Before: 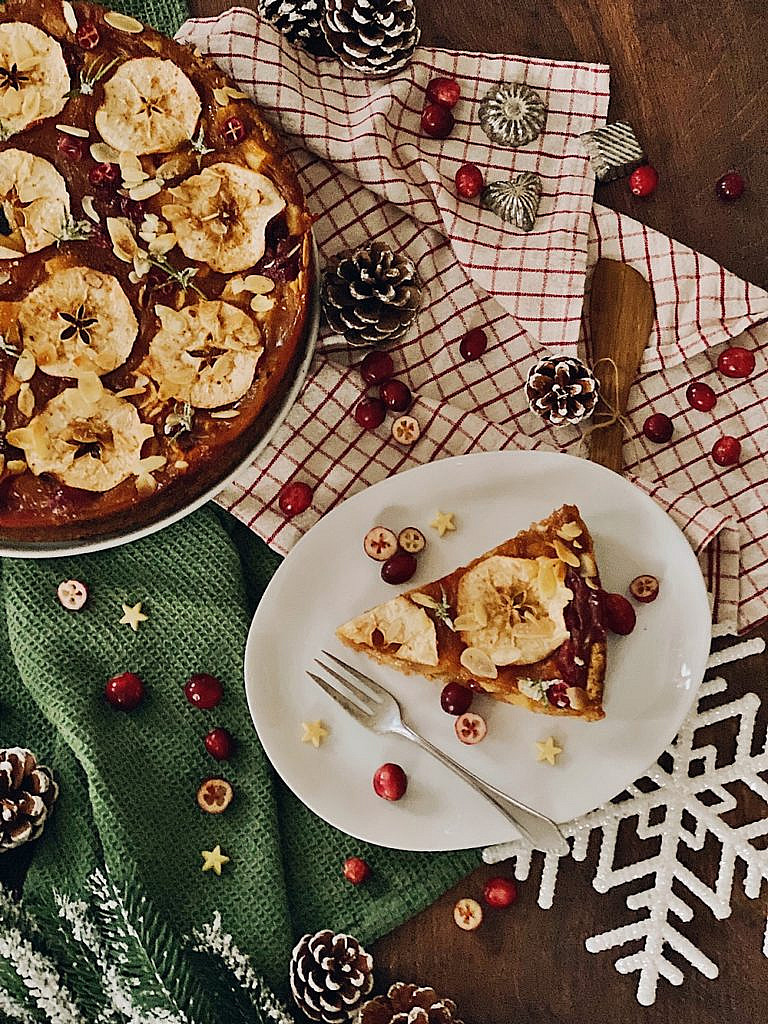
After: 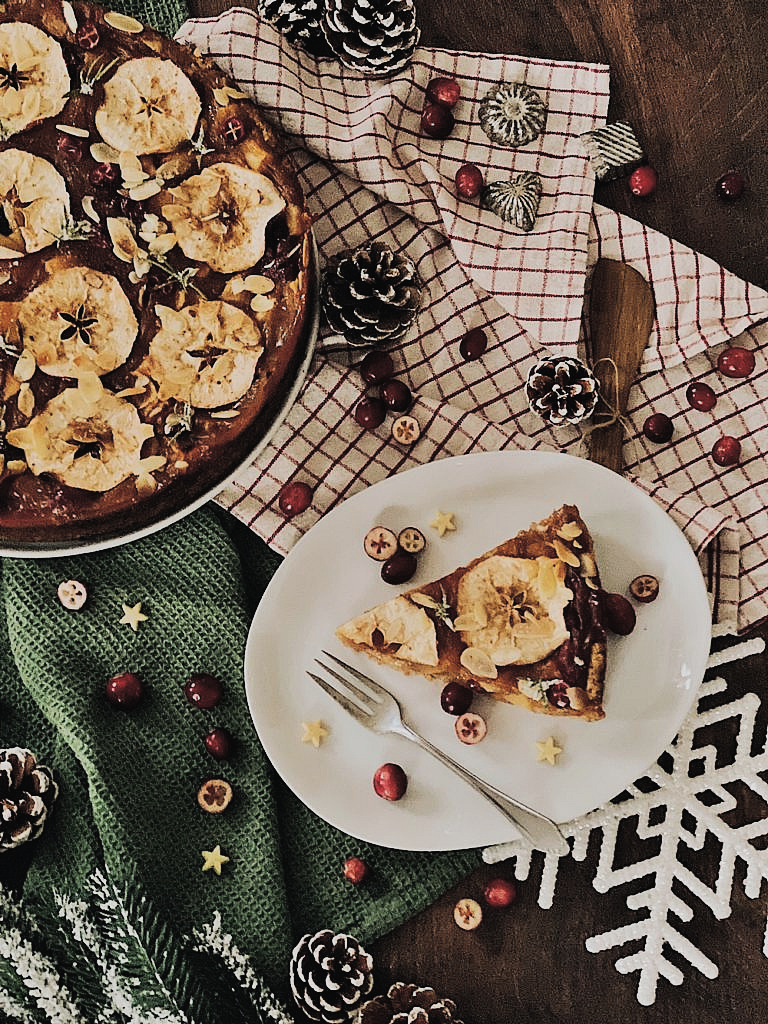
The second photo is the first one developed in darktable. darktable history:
exposure: black level correction -0.025, exposure -0.117 EV, compensate highlight preservation false
filmic rgb: black relative exposure -5 EV, hardness 2.88, contrast 1.4, highlights saturation mix -20%
